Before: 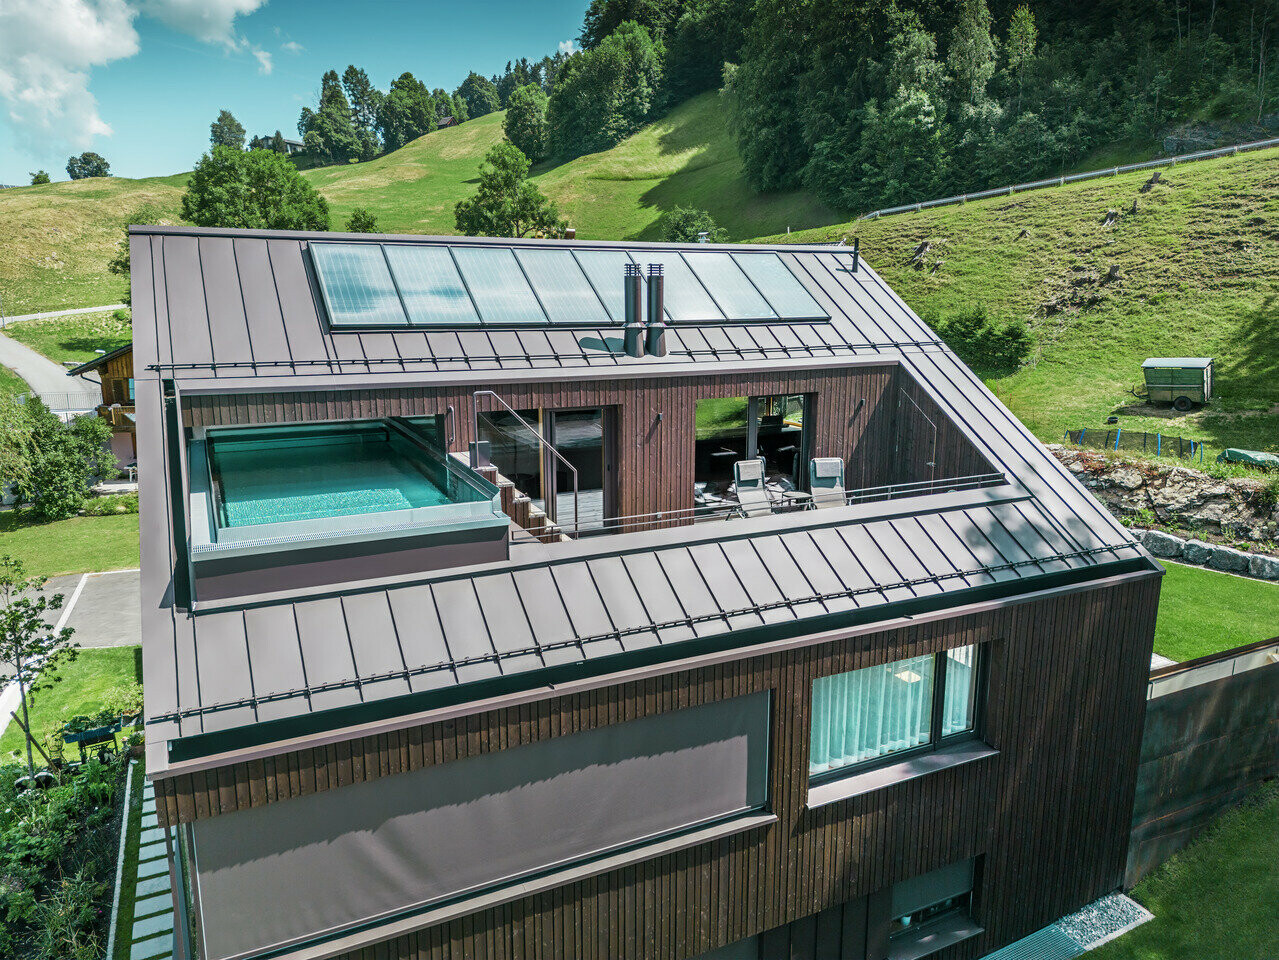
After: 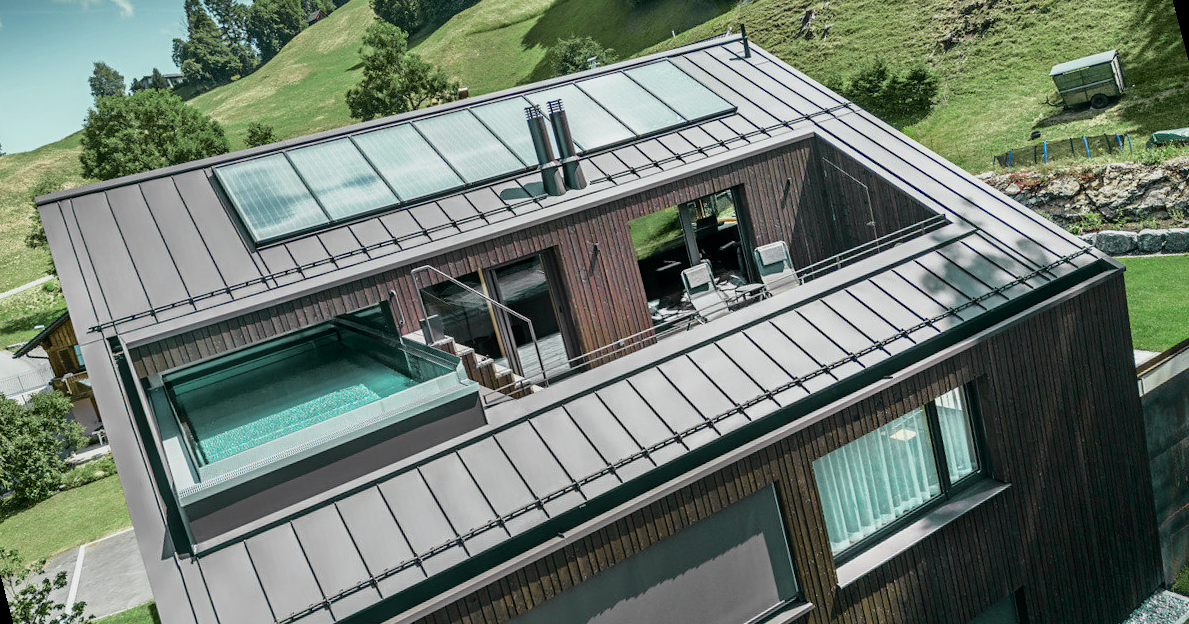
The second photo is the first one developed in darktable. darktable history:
rotate and perspective: rotation -14.8°, crop left 0.1, crop right 0.903, crop top 0.25, crop bottom 0.748
tone curve: curves: ch0 [(0, 0) (0.058, 0.037) (0.214, 0.183) (0.304, 0.288) (0.561, 0.554) (0.687, 0.677) (0.768, 0.768) (0.858, 0.861) (0.987, 0.945)]; ch1 [(0, 0) (0.172, 0.123) (0.312, 0.296) (0.432, 0.448) (0.471, 0.469) (0.502, 0.5) (0.521, 0.505) (0.565, 0.569) (0.663, 0.663) (0.703, 0.721) (0.857, 0.917) (1, 1)]; ch2 [(0, 0) (0.411, 0.424) (0.485, 0.497) (0.502, 0.5) (0.517, 0.511) (0.556, 0.562) (0.626, 0.594) (0.709, 0.661) (1, 1)], color space Lab, independent channels, preserve colors none
